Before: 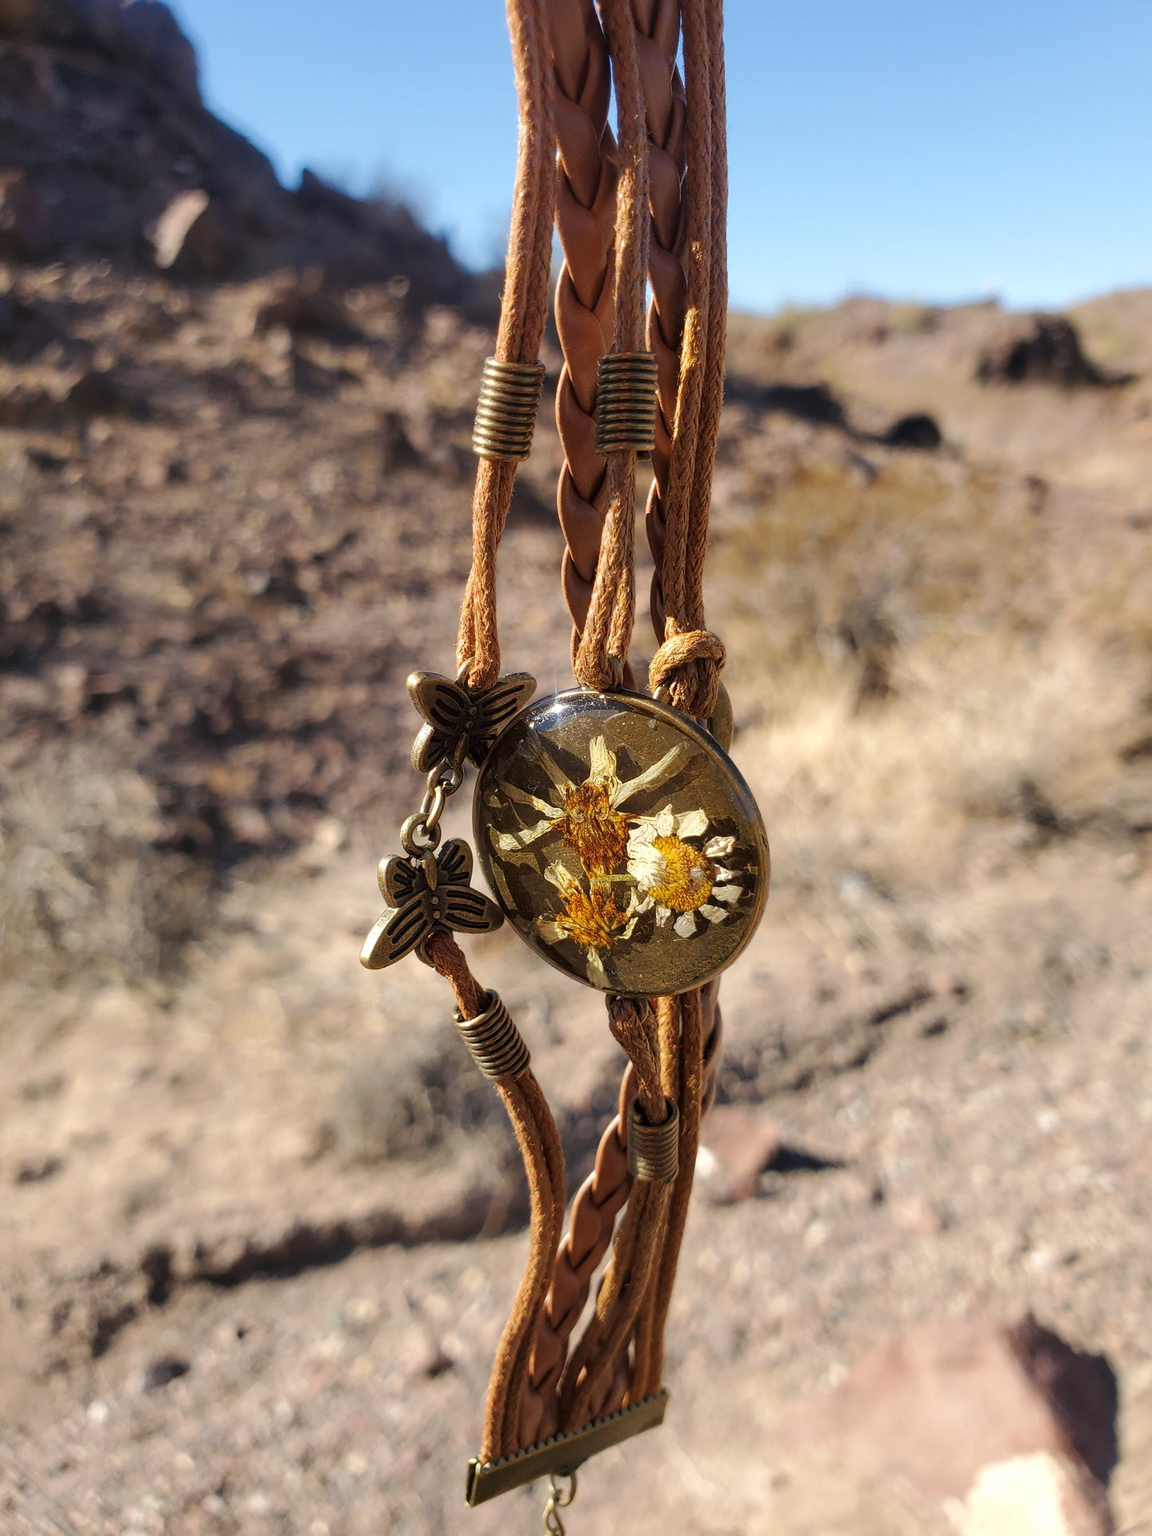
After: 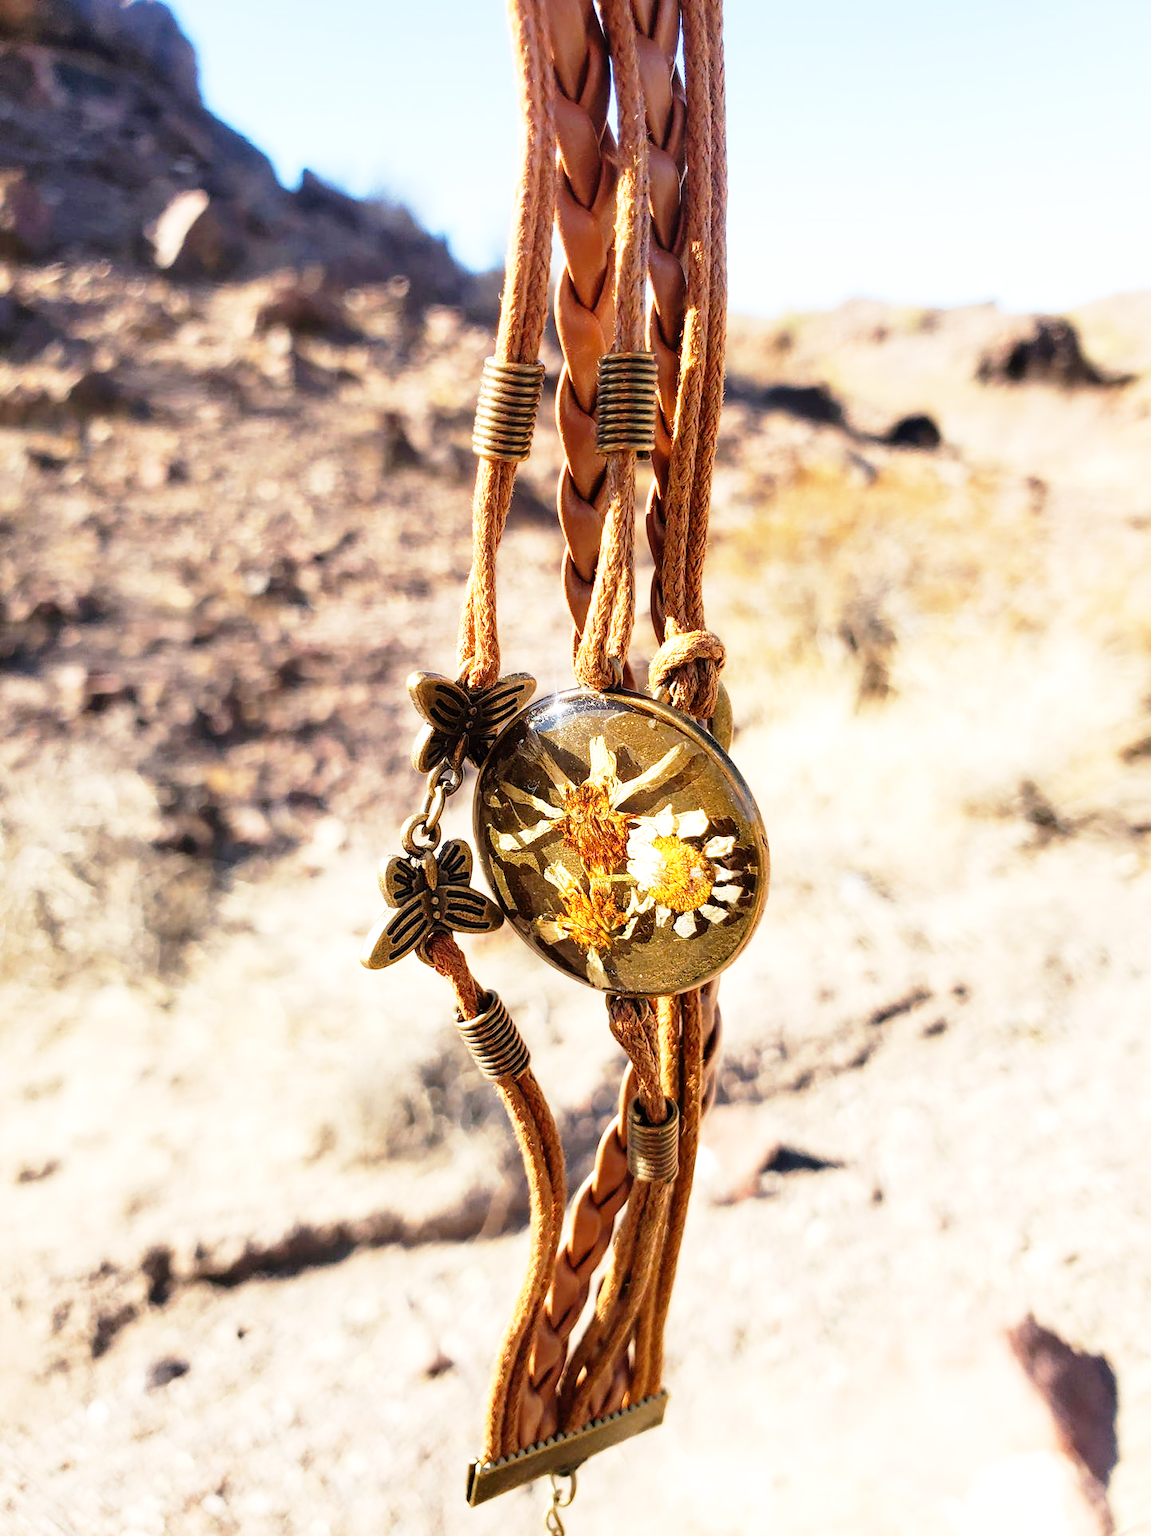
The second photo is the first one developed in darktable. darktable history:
white balance: red 1.009, blue 0.985
base curve: curves: ch0 [(0, 0) (0.012, 0.01) (0.073, 0.168) (0.31, 0.711) (0.645, 0.957) (1, 1)], preserve colors none
exposure: exposure 0.3 EV, compensate highlight preservation false
